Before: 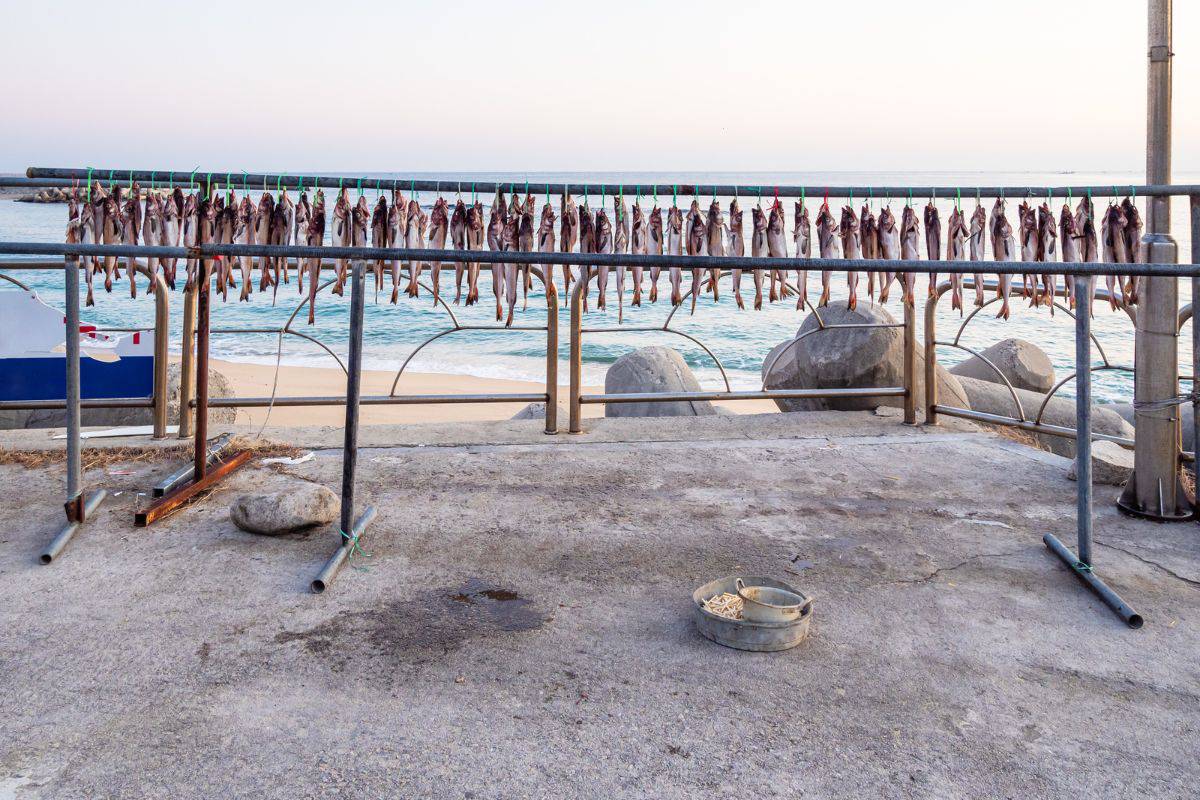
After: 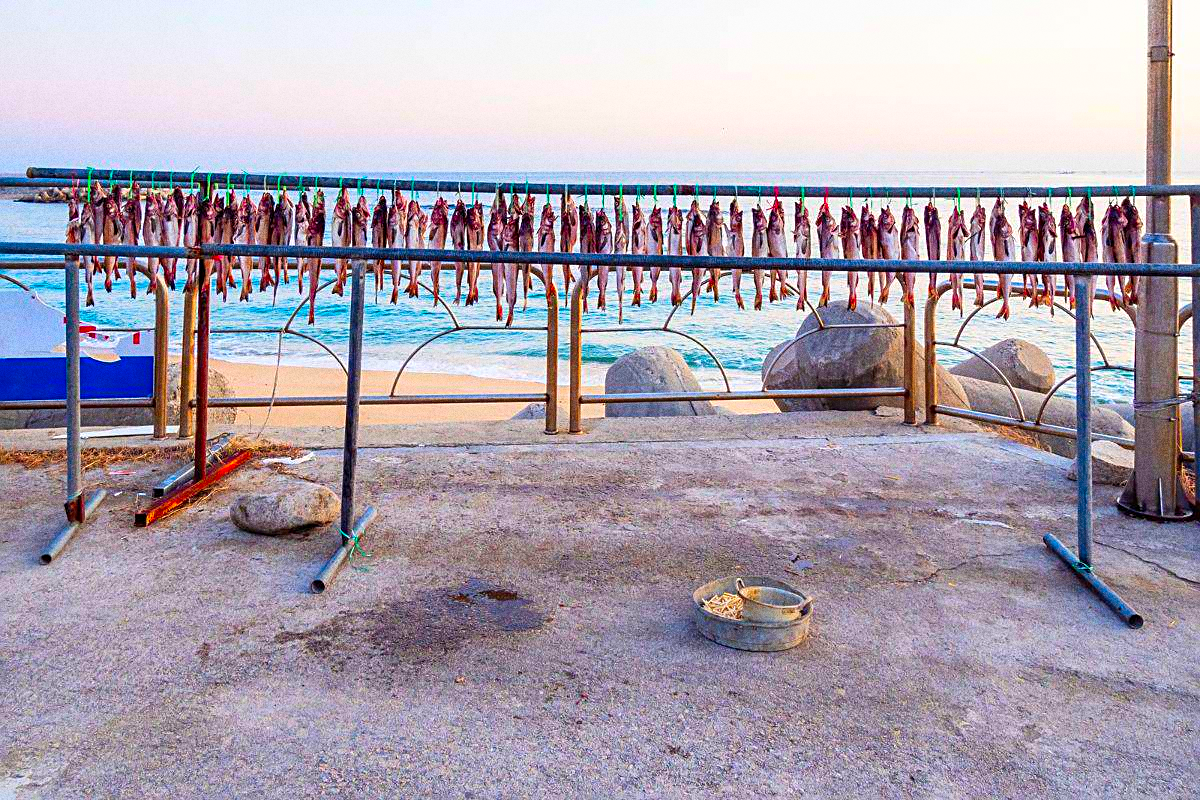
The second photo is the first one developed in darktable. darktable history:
sharpen: on, module defaults
color correction: saturation 2.15
grain: coarseness 0.09 ISO, strength 40%
